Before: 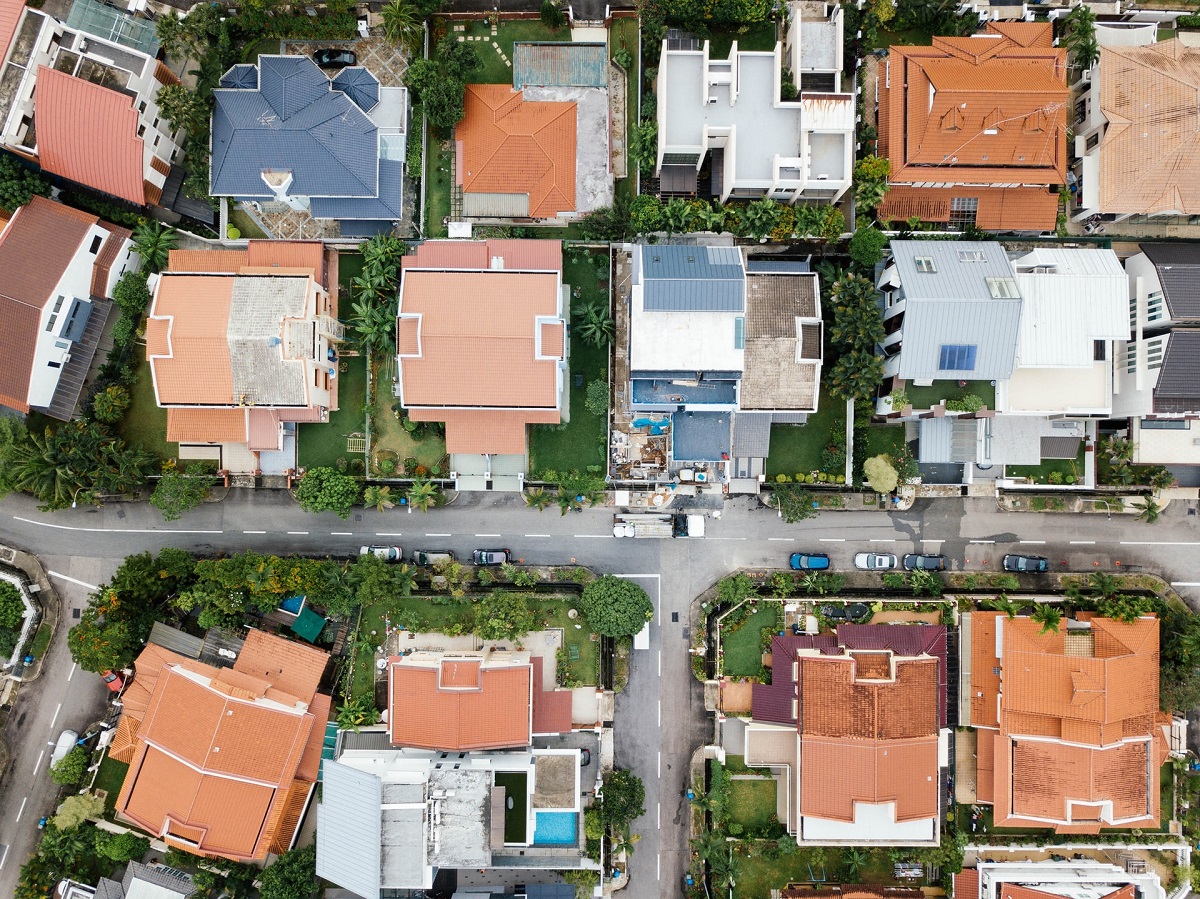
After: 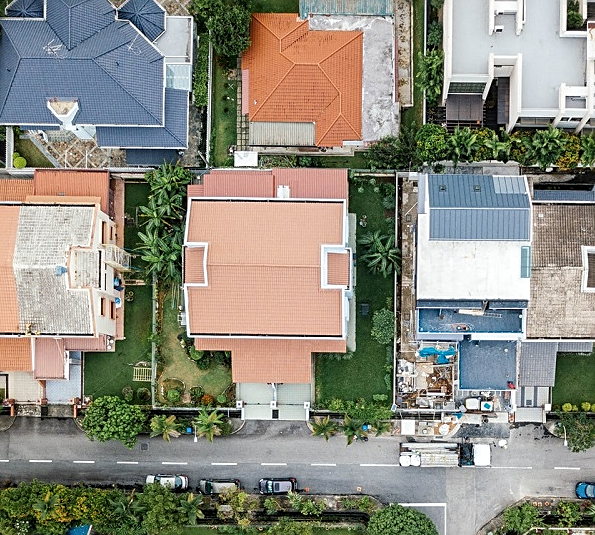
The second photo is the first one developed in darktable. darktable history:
crop: left 17.853%, top 7.912%, right 32.485%, bottom 32.467%
sharpen: on, module defaults
exposure: compensate highlight preservation false
local contrast: on, module defaults
